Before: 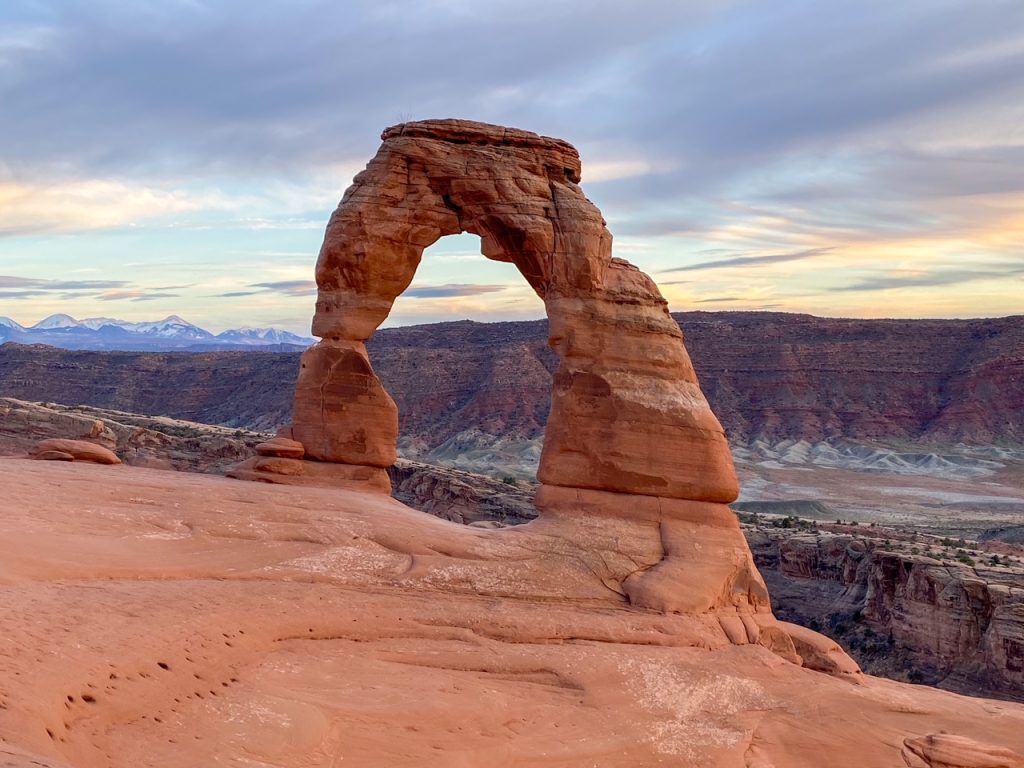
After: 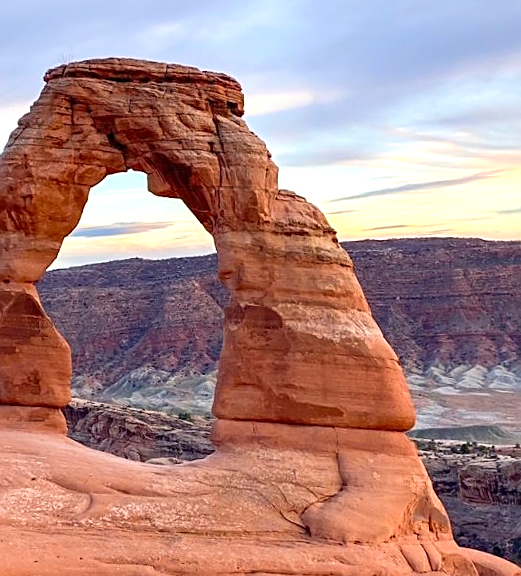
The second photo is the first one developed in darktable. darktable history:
exposure: black level correction 0, exposure 0.5 EV, compensate exposure bias true, compensate highlight preservation false
sharpen: on, module defaults
crop: left 32.075%, top 10.976%, right 18.355%, bottom 17.596%
rotate and perspective: rotation -2.22°, lens shift (horizontal) -0.022, automatic cropping off
contrast brightness saturation: contrast 0.1, brightness 0.03, saturation 0.09
